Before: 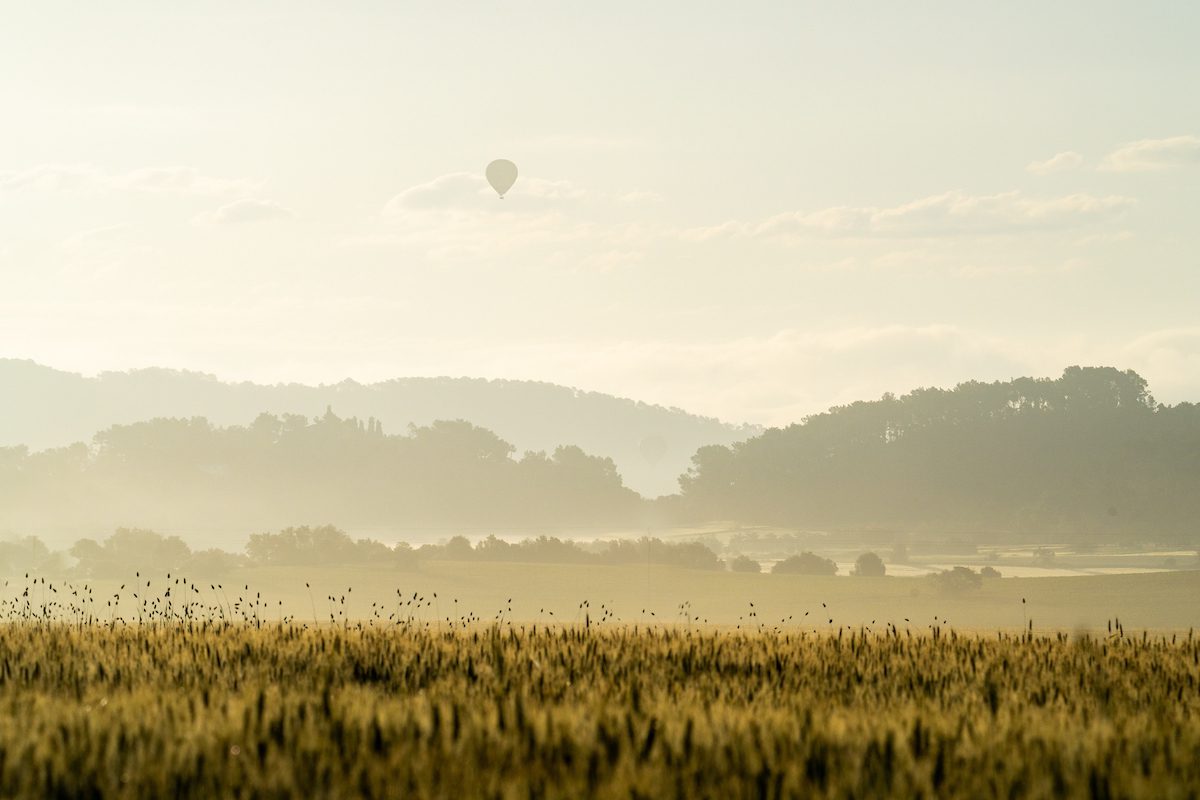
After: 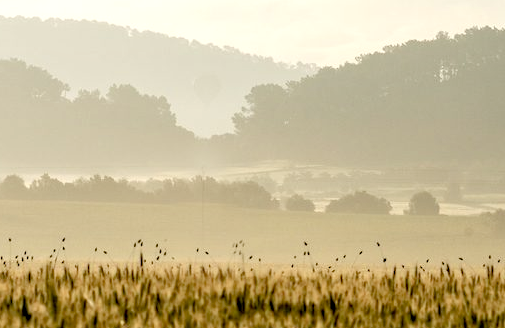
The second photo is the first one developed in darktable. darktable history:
exposure: black level correction 0.008, exposure 0.979 EV, compensate highlight preservation false
color balance: input saturation 80.07%
crop: left 37.221%, top 45.169%, right 20.63%, bottom 13.777%
color balance rgb: linear chroma grading › shadows 32%, linear chroma grading › global chroma -2%, linear chroma grading › mid-tones 4%, perceptual saturation grading › global saturation -2%, perceptual saturation grading › highlights -8%, perceptual saturation grading › mid-tones 8%, perceptual saturation grading › shadows 4%, perceptual brilliance grading › highlights 8%, perceptual brilliance grading › mid-tones 4%, perceptual brilliance grading › shadows 2%, global vibrance 16%, saturation formula JzAzBz (2021)
tone equalizer: -8 EV -0.002 EV, -7 EV 0.005 EV, -6 EV -0.008 EV, -5 EV 0.007 EV, -4 EV -0.042 EV, -3 EV -0.233 EV, -2 EV -0.662 EV, -1 EV -0.983 EV, +0 EV -0.969 EV, smoothing diameter 2%, edges refinement/feathering 20, mask exposure compensation -1.57 EV, filter diffusion 5
